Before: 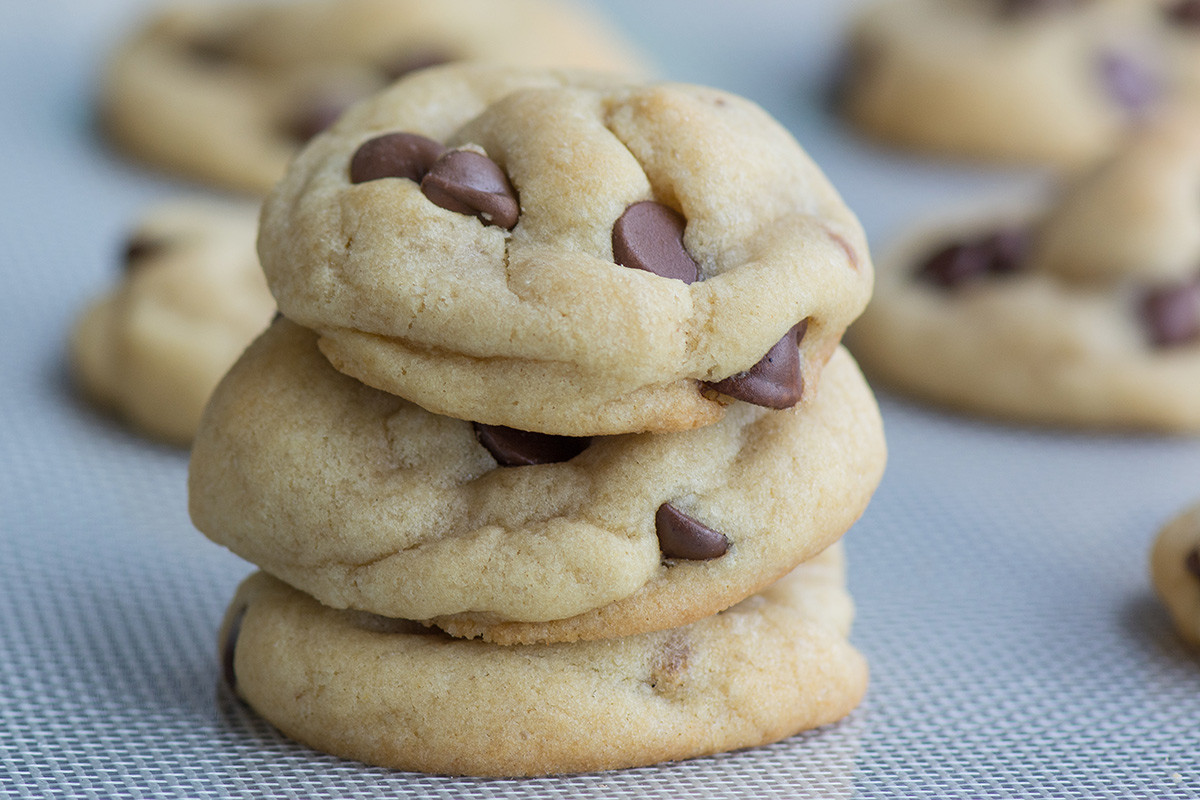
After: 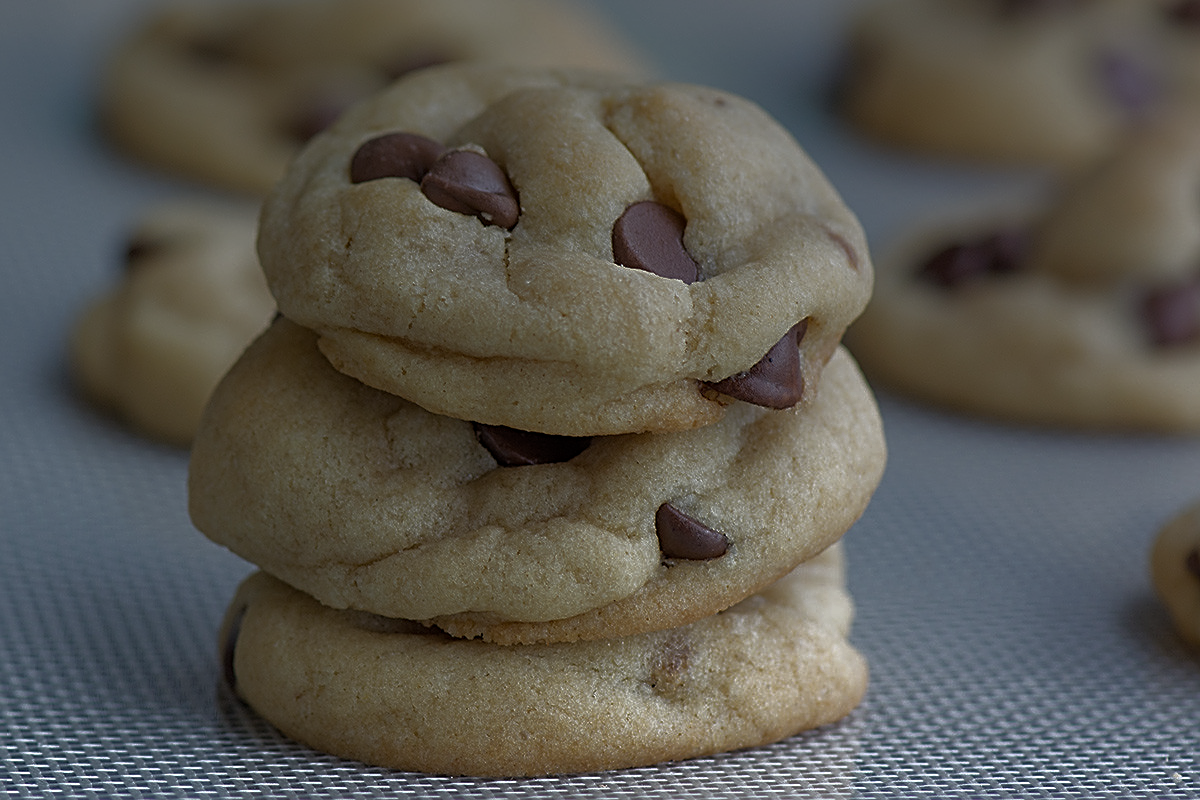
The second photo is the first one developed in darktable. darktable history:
sharpen: radius 2.584, amount 0.688
graduated density: on, module defaults
base curve: curves: ch0 [(0, 0) (0.564, 0.291) (0.802, 0.731) (1, 1)]
